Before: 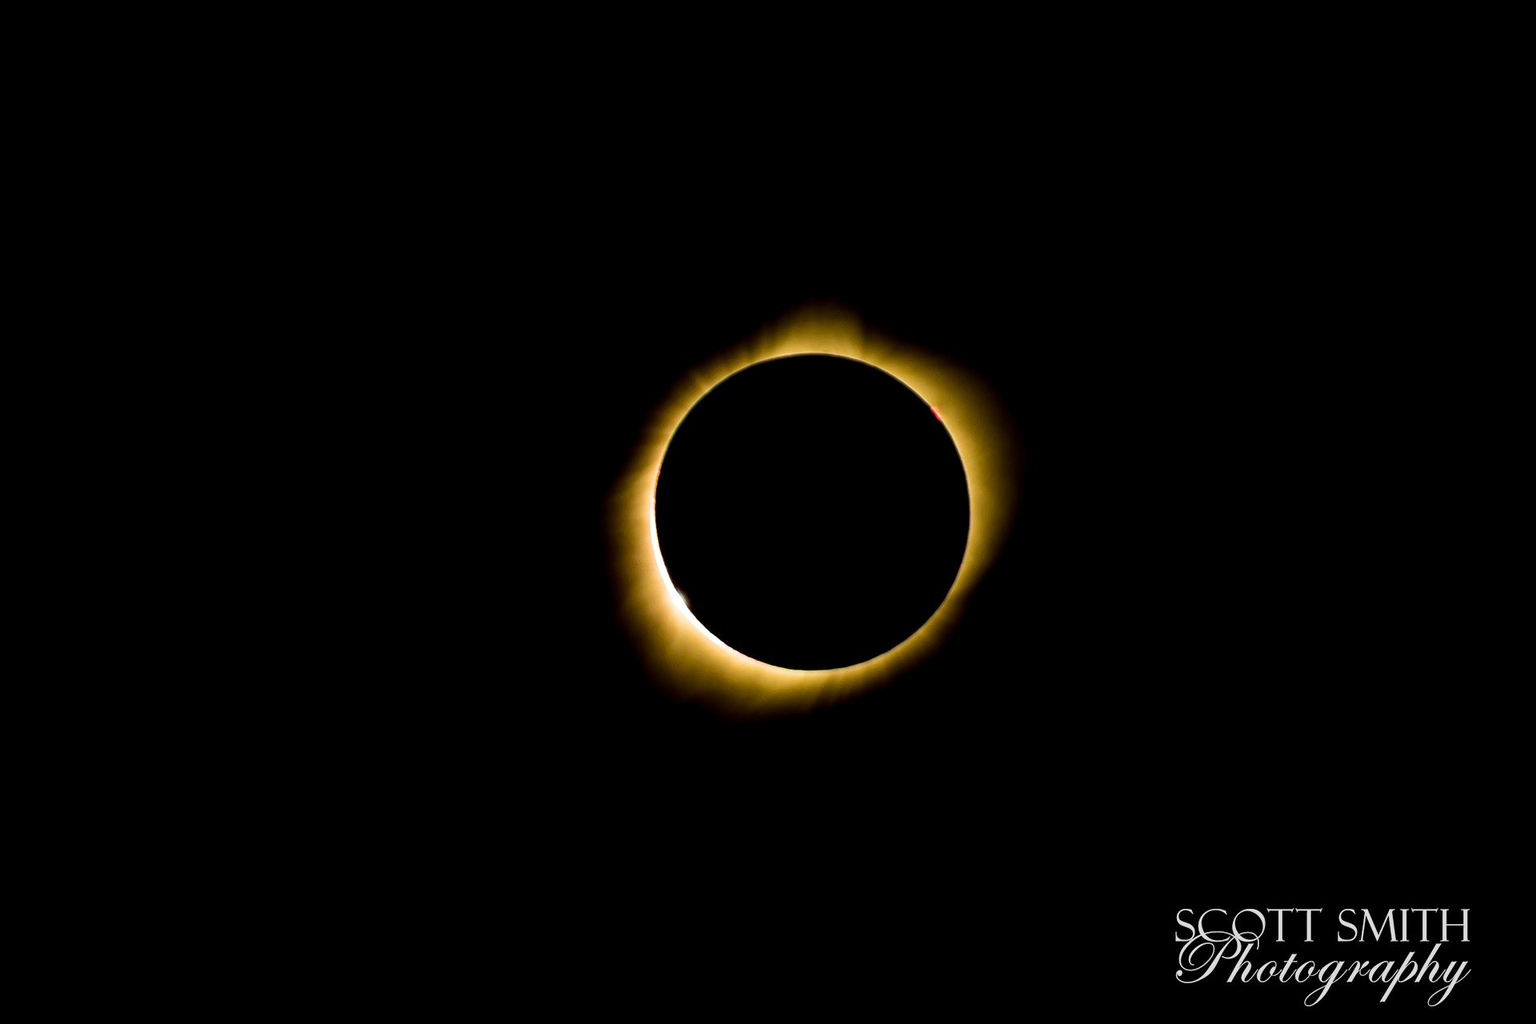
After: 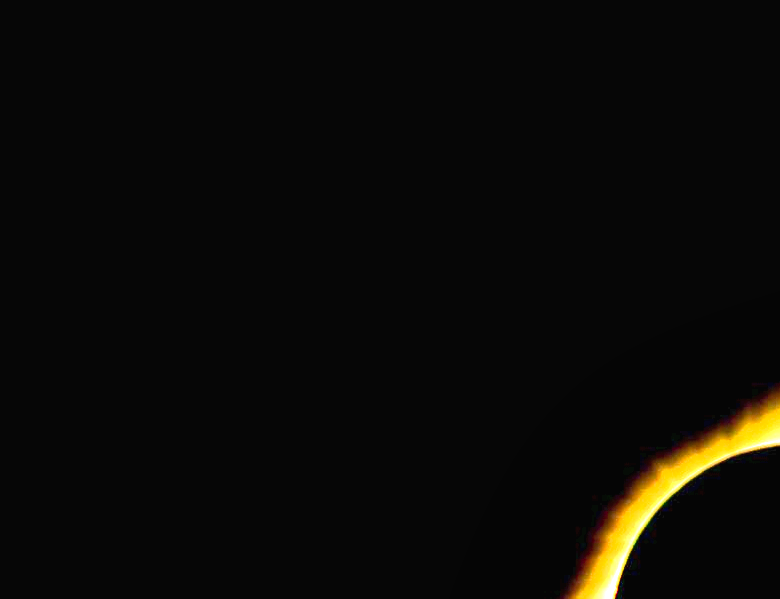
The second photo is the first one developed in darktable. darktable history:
exposure: black level correction 0, exposure 1.913 EV, compensate highlight preservation false
crop and rotate: left 10.866%, top 0.088%, right 48.483%, bottom 53.068%
shadows and highlights: radius 266.62, soften with gaussian
tone equalizer: on, module defaults
